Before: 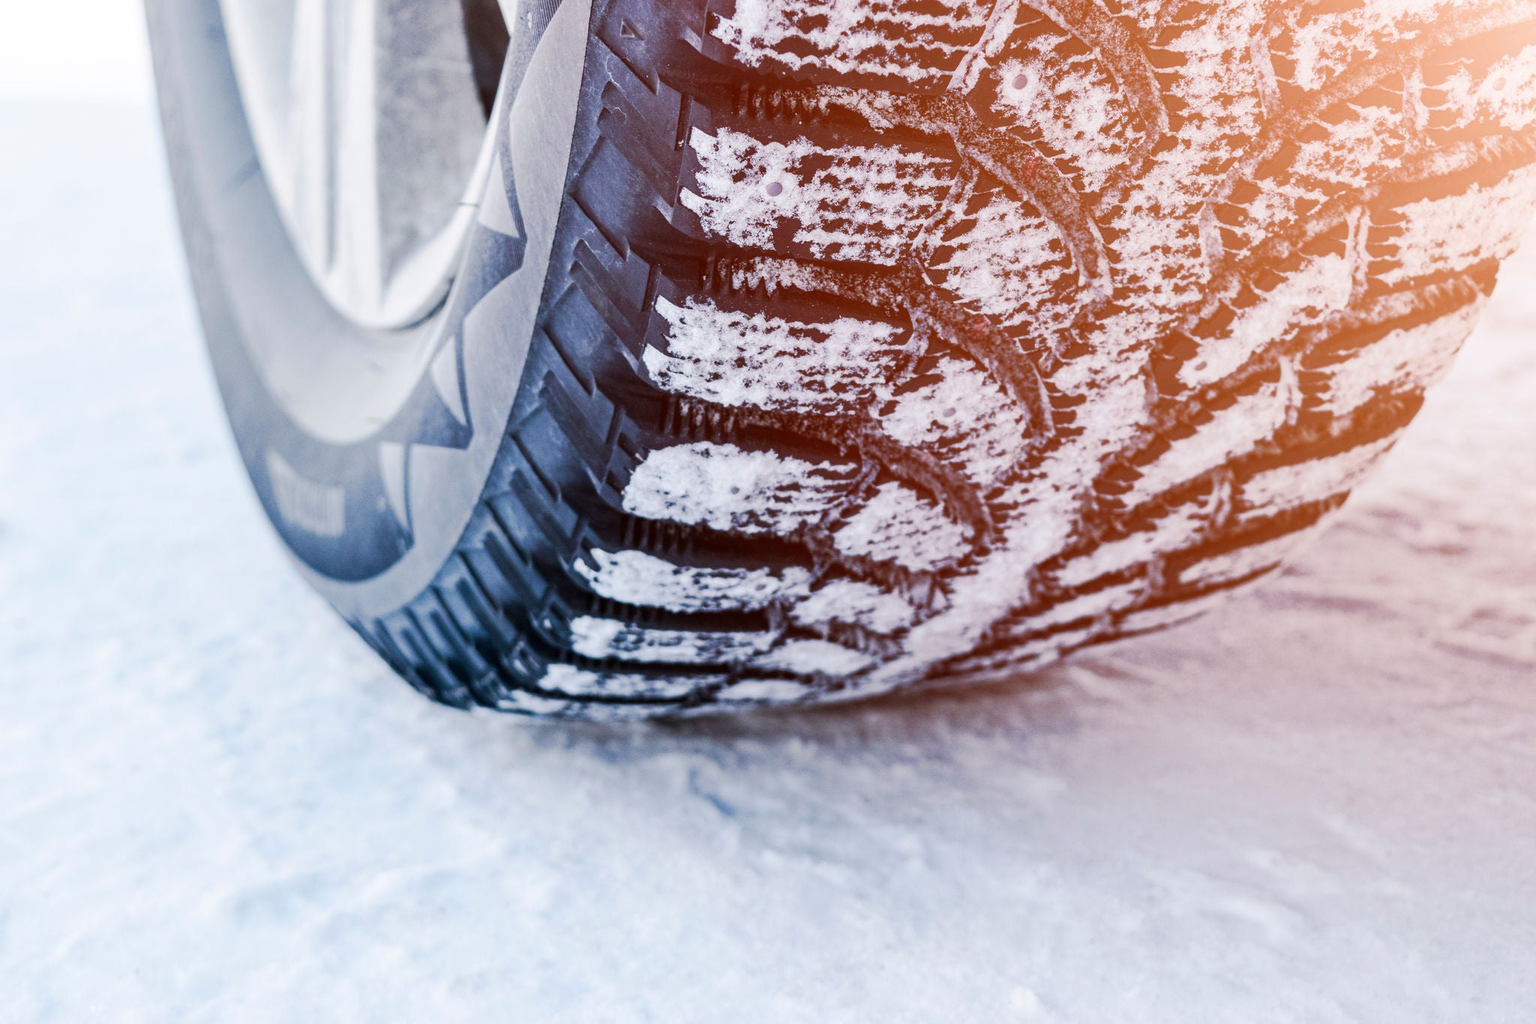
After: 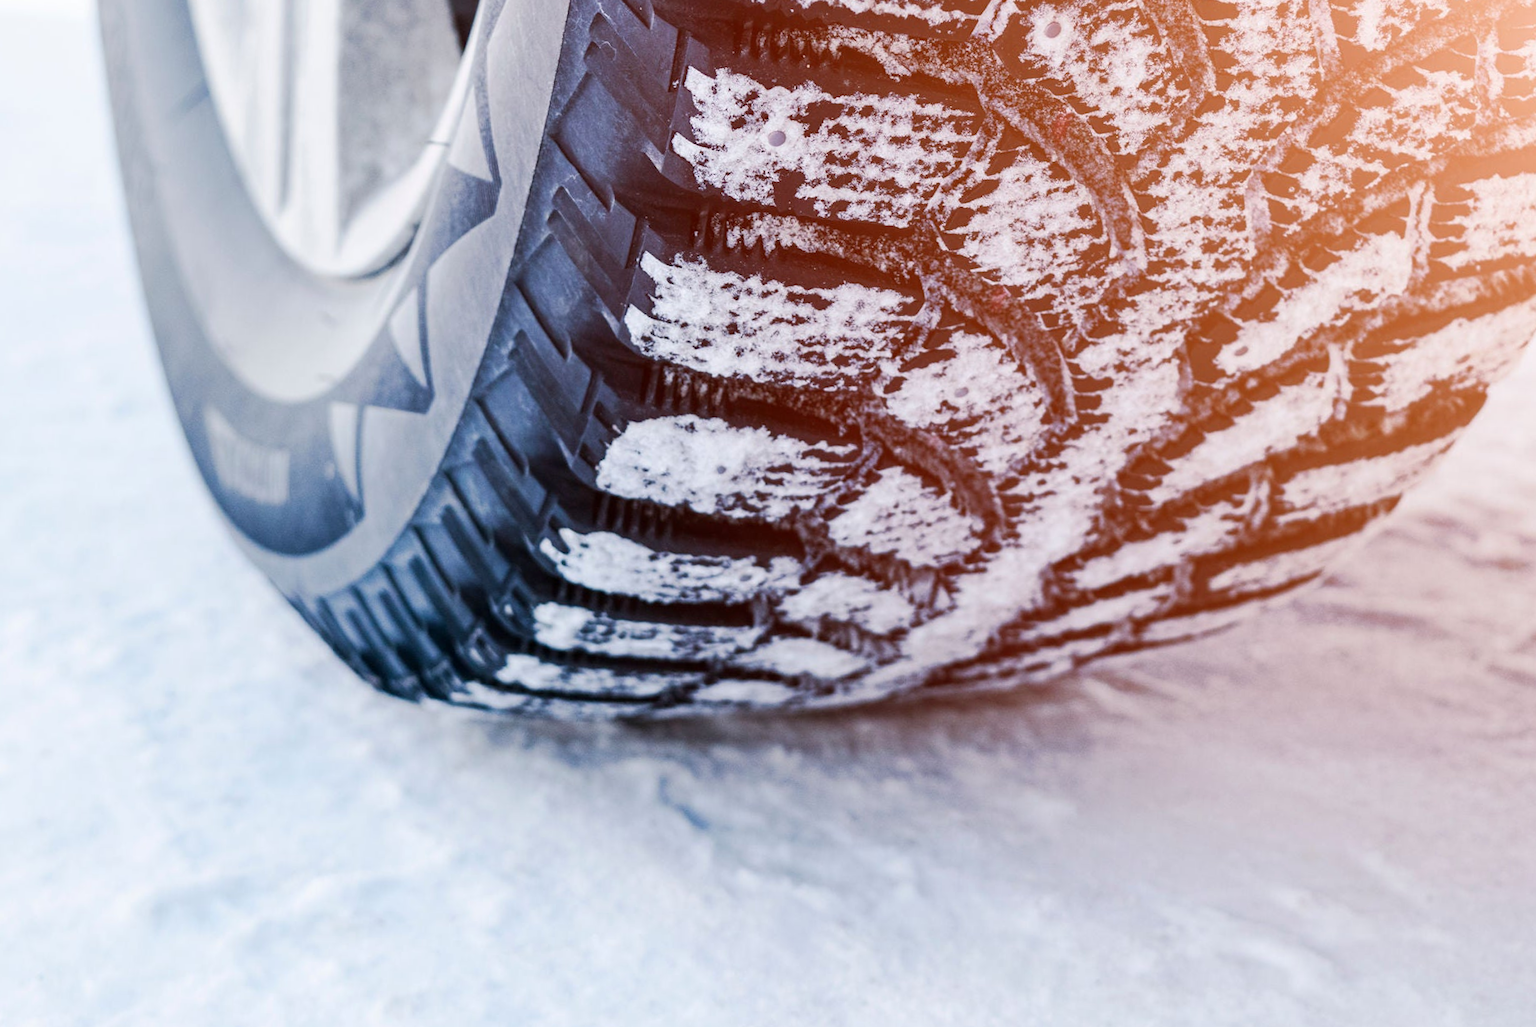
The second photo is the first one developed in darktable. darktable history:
crop and rotate: angle -2.08°, left 3.083%, top 3.962%, right 1.626%, bottom 0.45%
